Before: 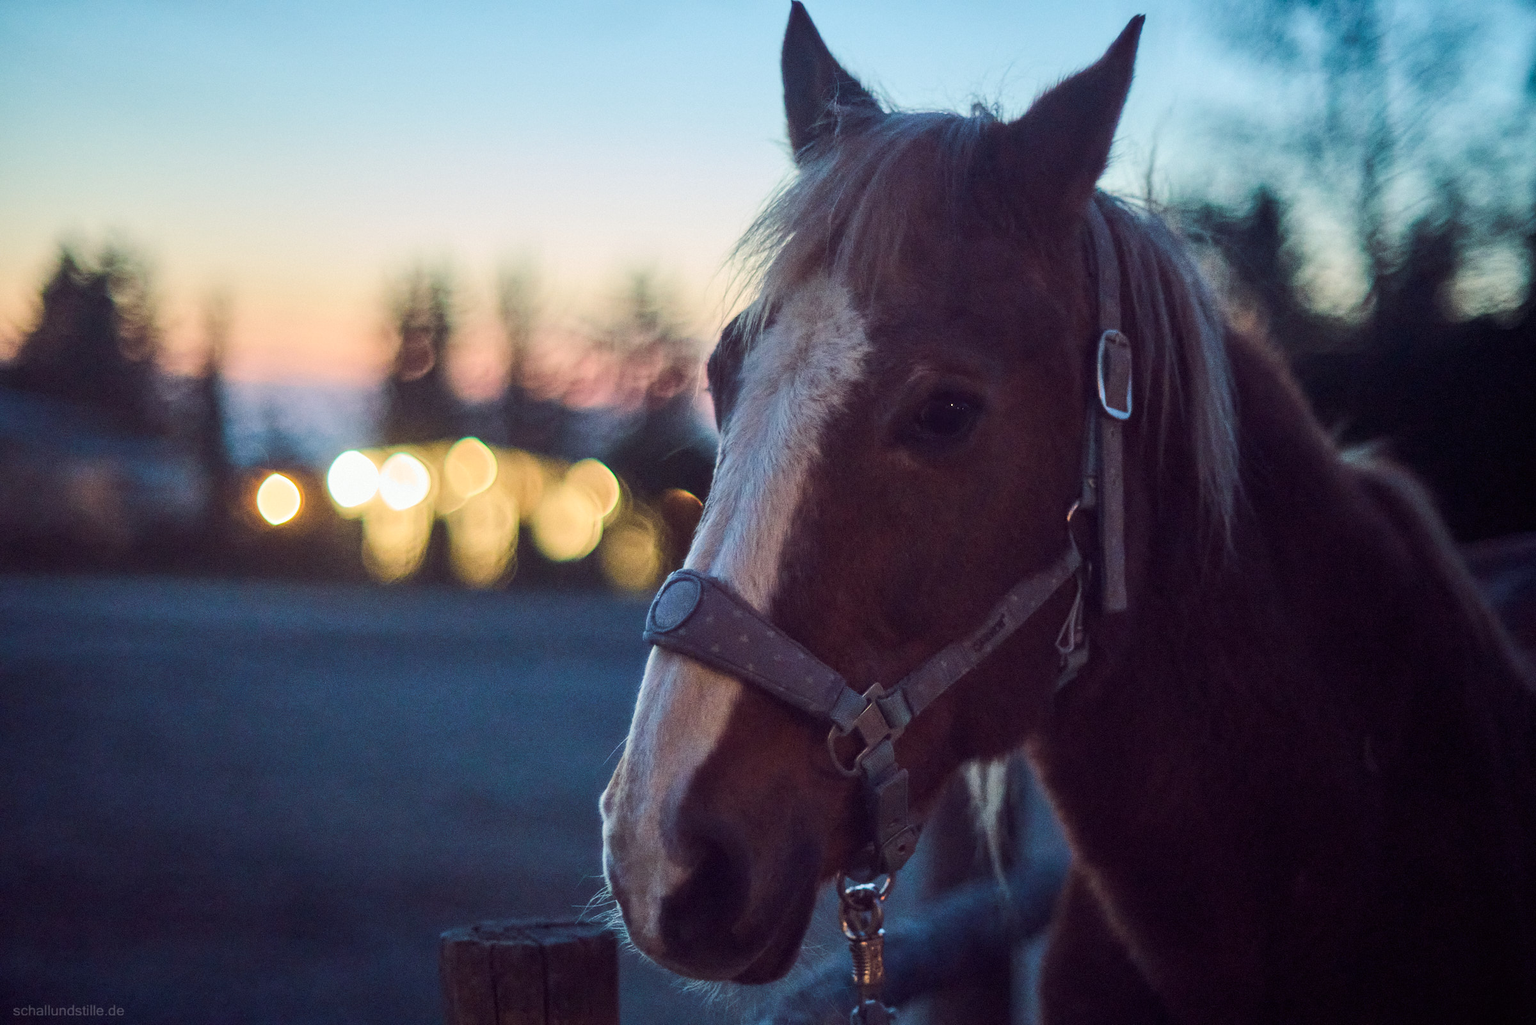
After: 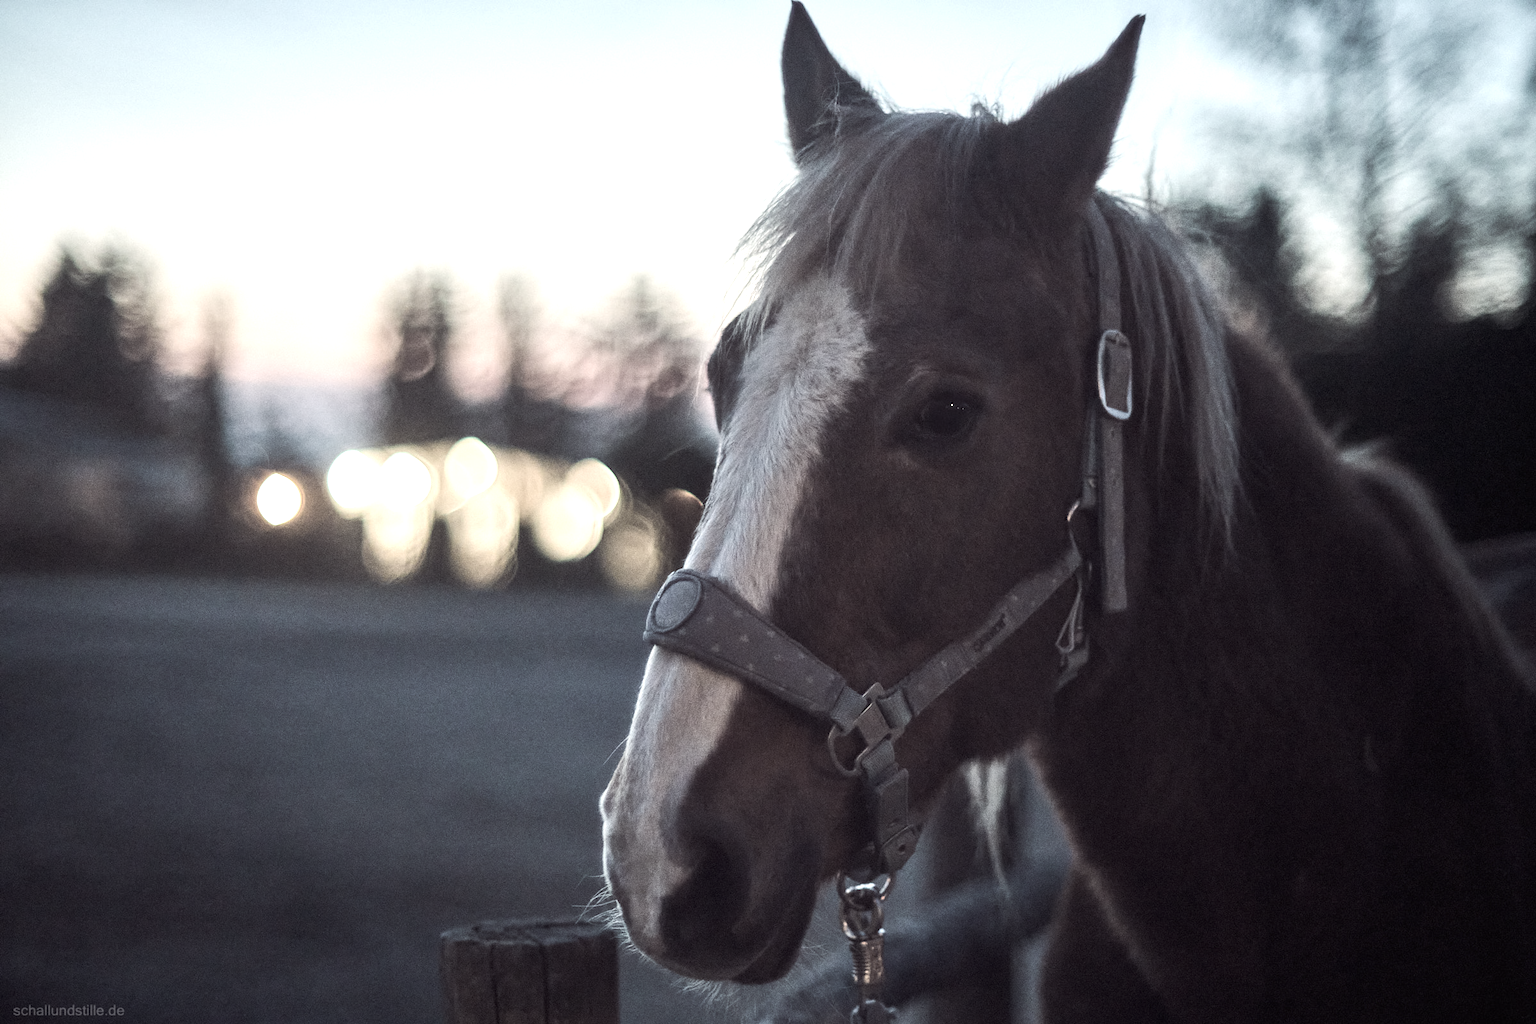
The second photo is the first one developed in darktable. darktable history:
color correction: saturation 0.3
exposure: black level correction 0, exposure 0.7 EV, compensate exposure bias true, compensate highlight preservation false
